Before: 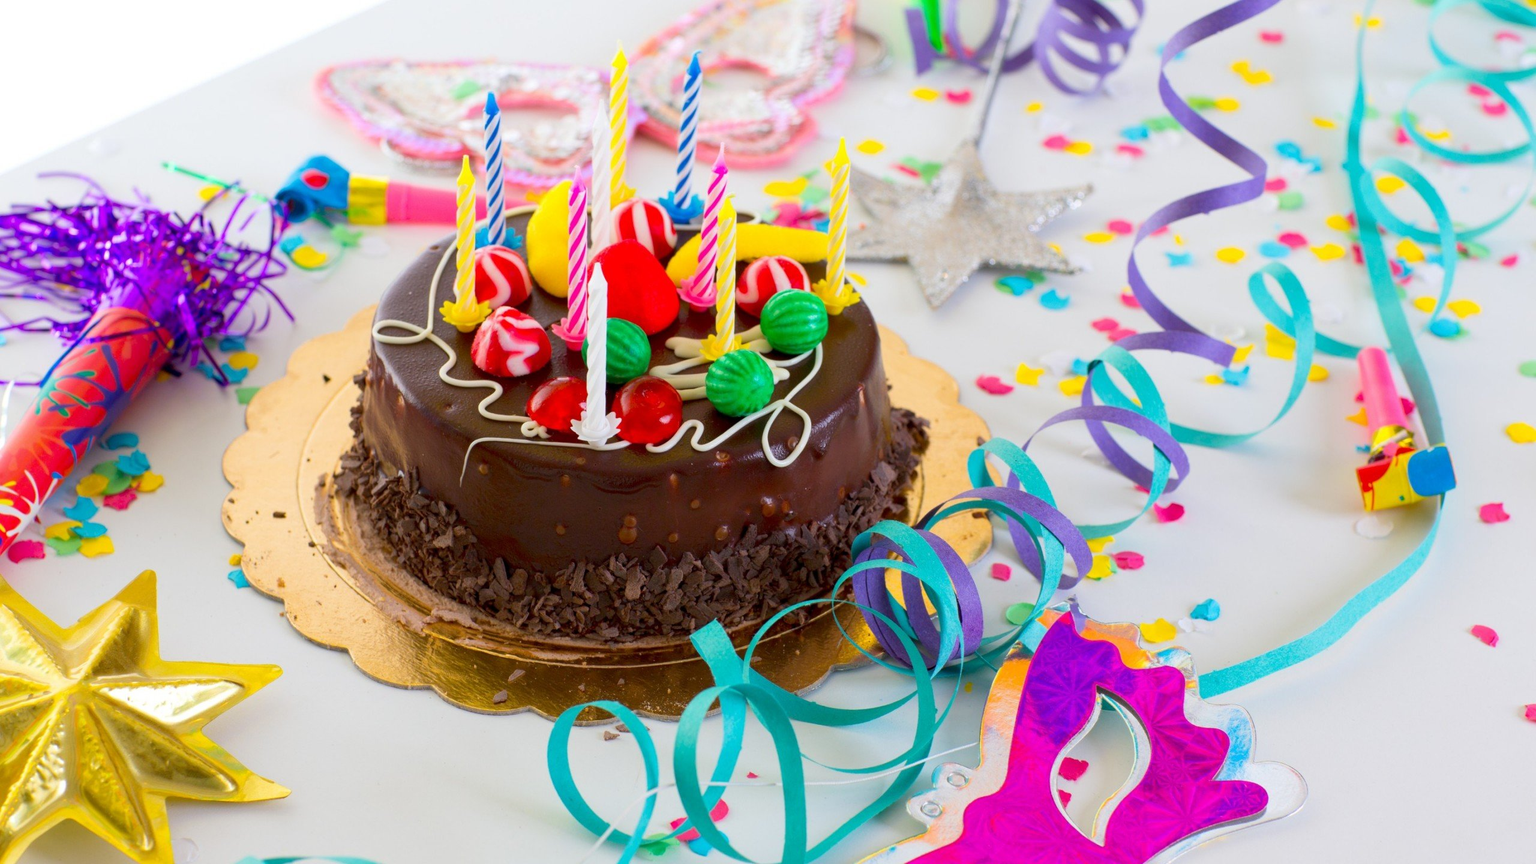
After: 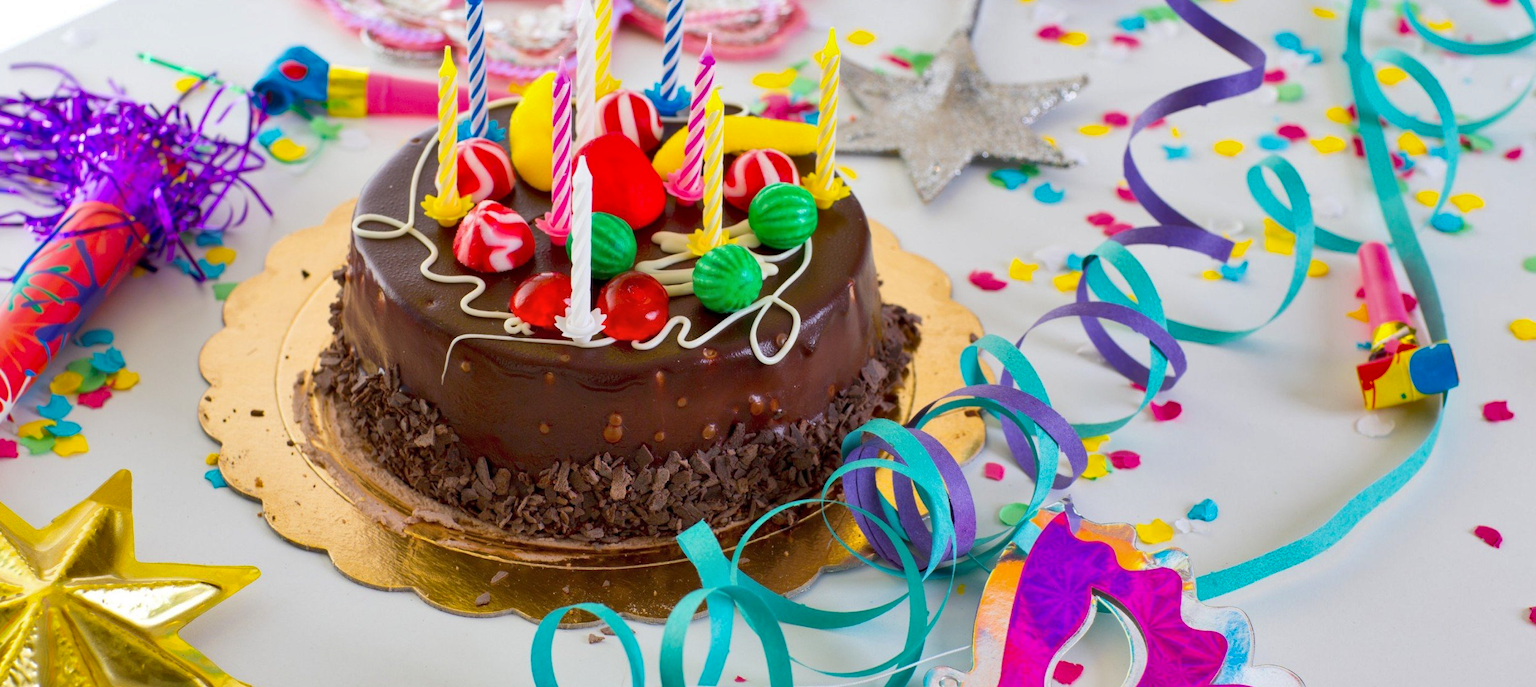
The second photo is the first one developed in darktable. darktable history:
crop and rotate: left 1.814%, top 12.818%, right 0.25%, bottom 9.225%
shadows and highlights: soften with gaussian
